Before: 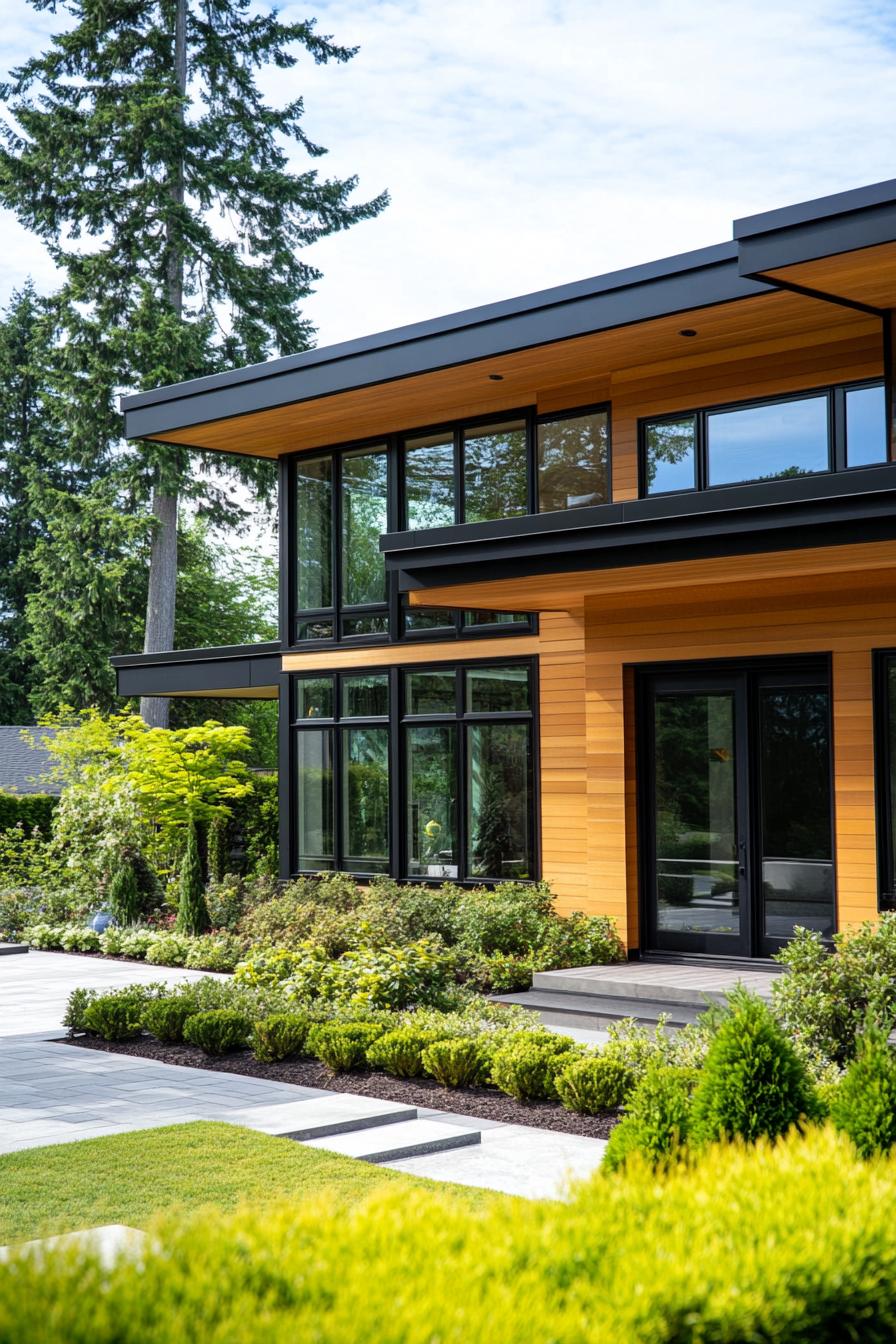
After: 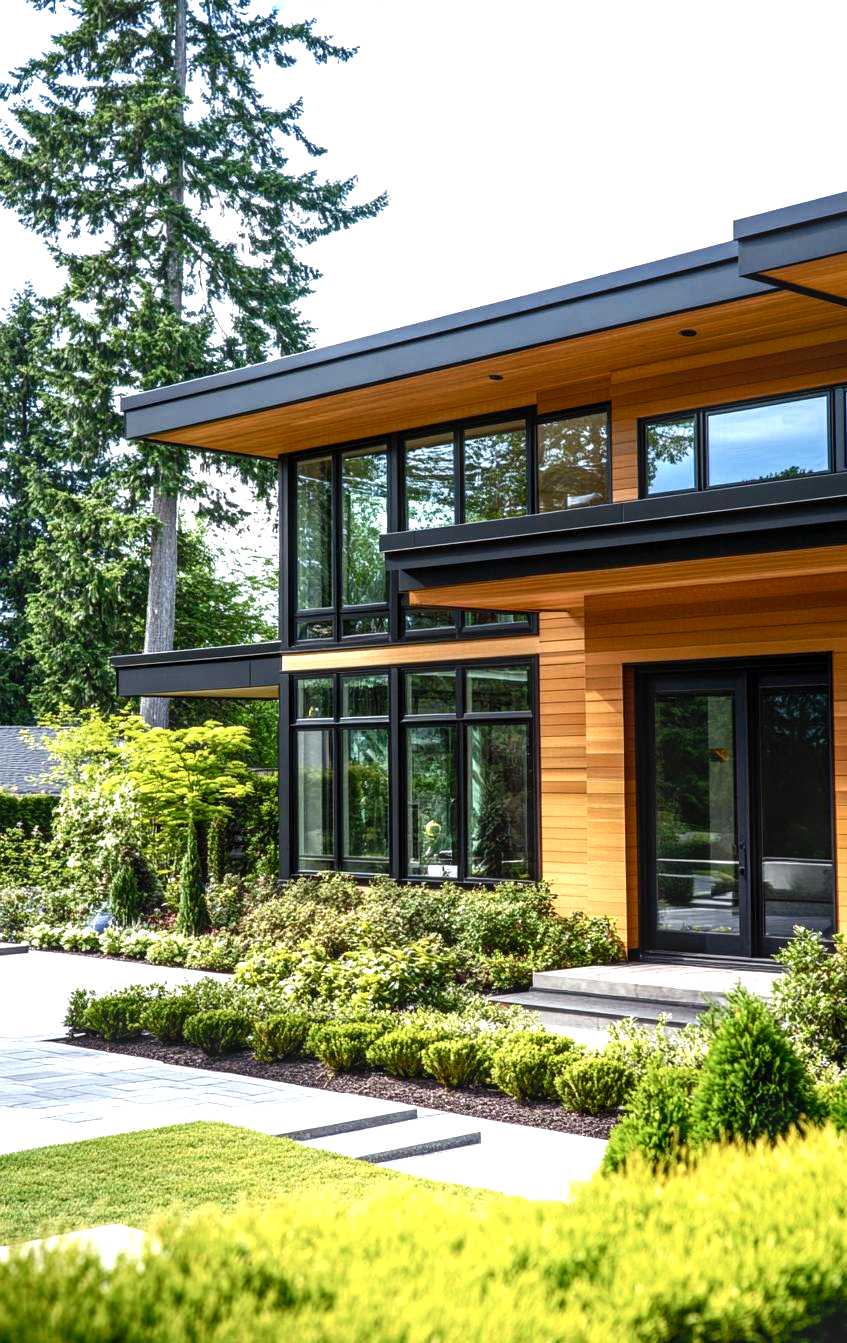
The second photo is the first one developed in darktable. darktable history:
exposure: exposure 0.603 EV, compensate exposure bias true, compensate highlight preservation false
color balance rgb: perceptual saturation grading › global saturation 20%, perceptual saturation grading › highlights -49.98%, perceptual saturation grading › shadows 26.154%, perceptual brilliance grading › highlights 14.324%, perceptual brilliance grading › mid-tones -6.056%, perceptual brilliance grading › shadows -26.541%
crop and rotate: left 0%, right 5.4%
color zones: curves: ch0 [(0, 0.425) (0.143, 0.422) (0.286, 0.42) (0.429, 0.419) (0.571, 0.419) (0.714, 0.42) (0.857, 0.422) (1, 0.425)]
local contrast: highlights 24%, detail 130%
